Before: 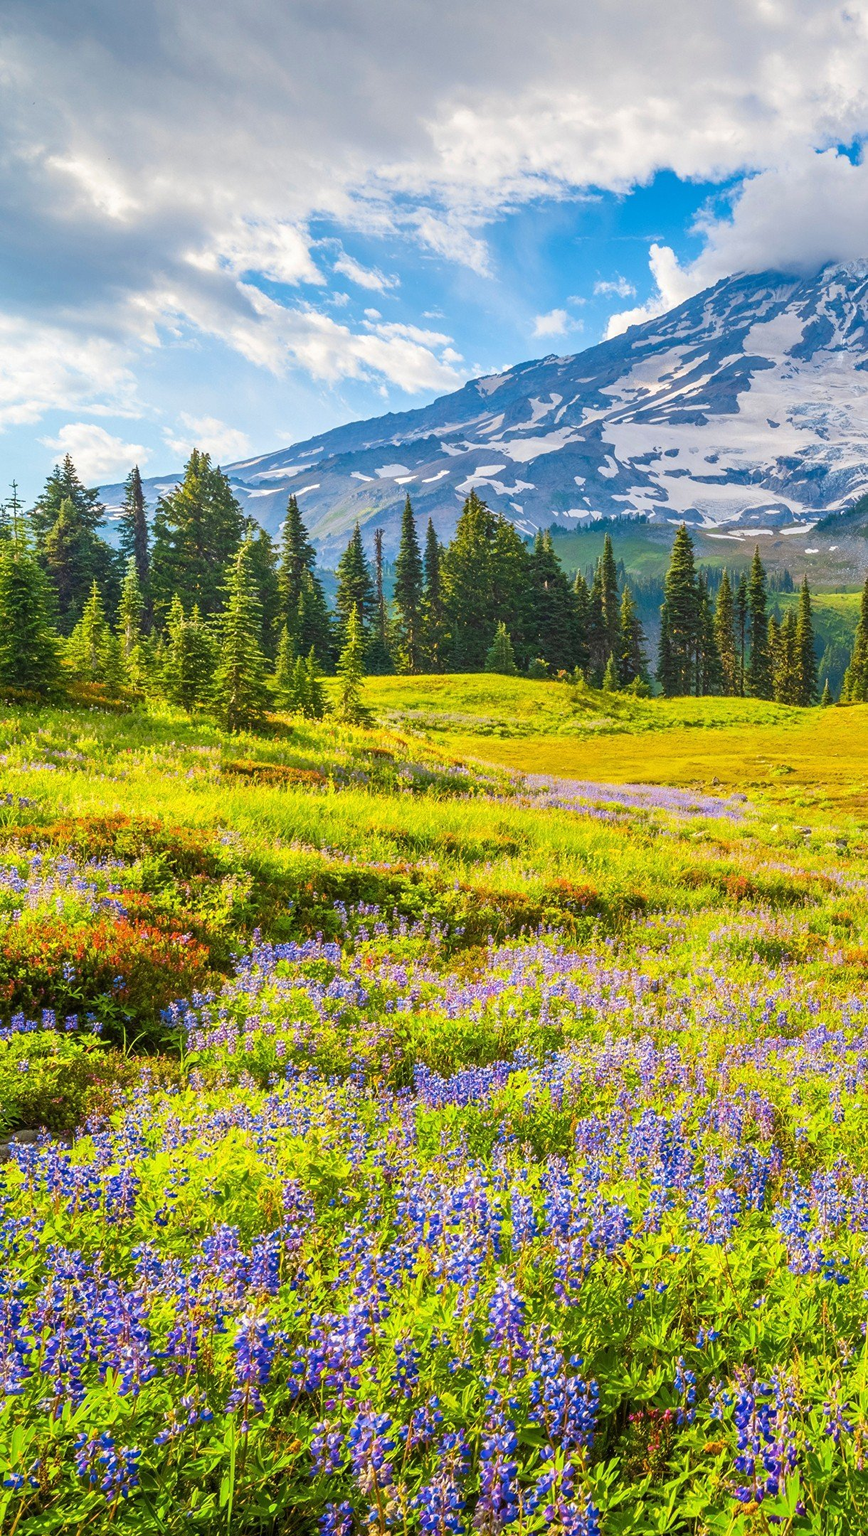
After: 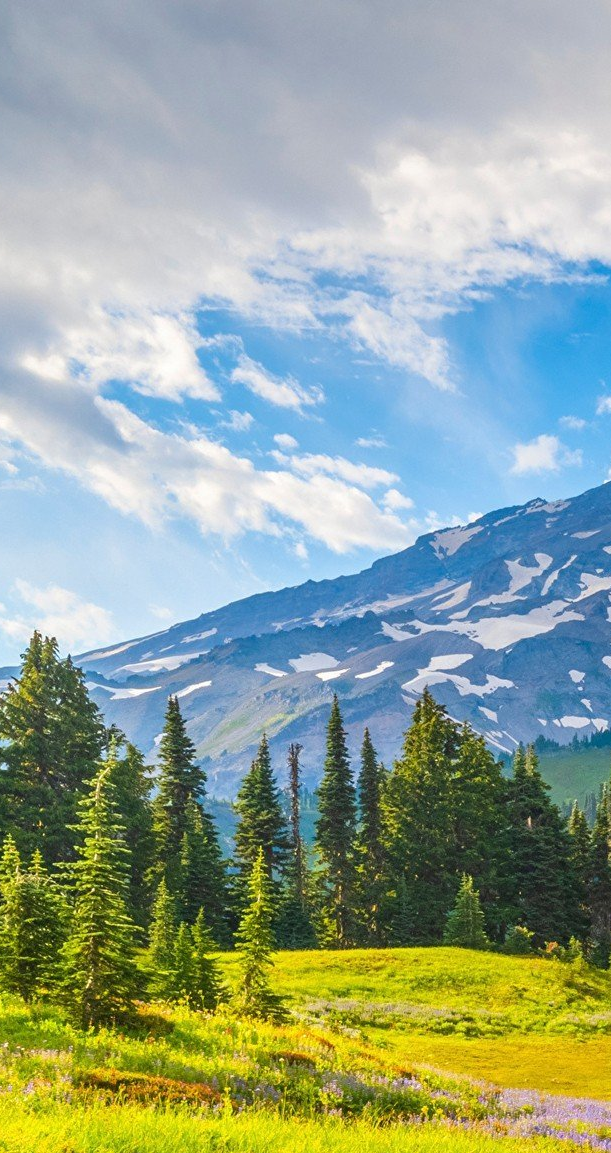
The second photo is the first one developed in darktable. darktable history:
crop: left 19.527%, right 30.375%, bottom 46.585%
